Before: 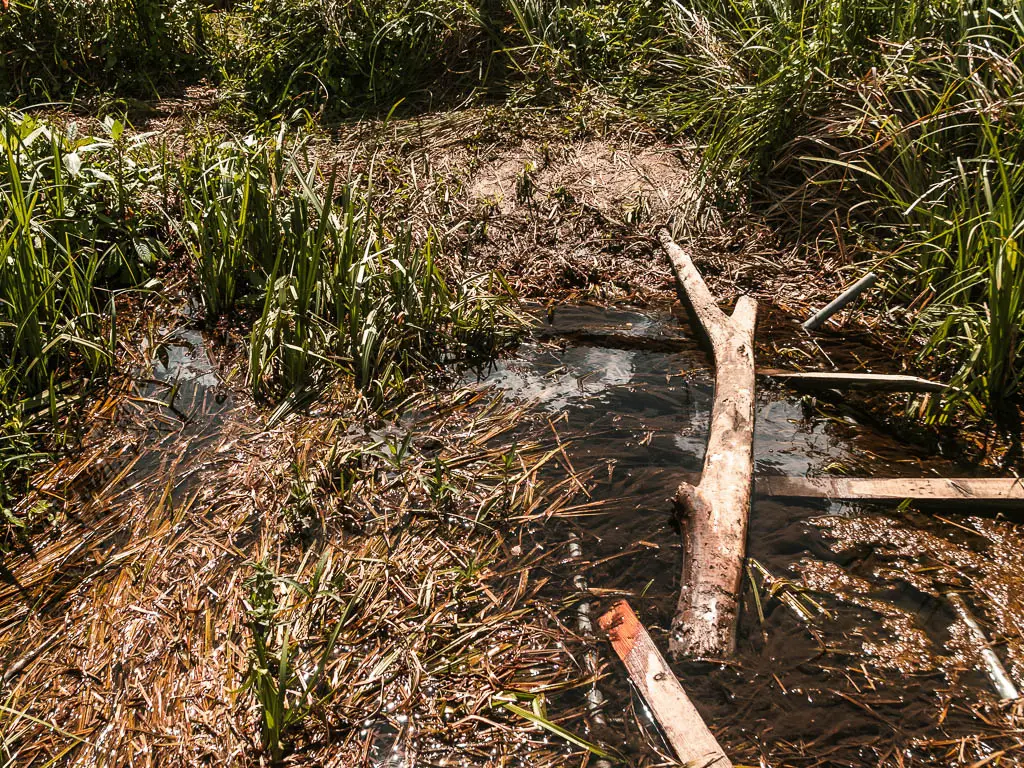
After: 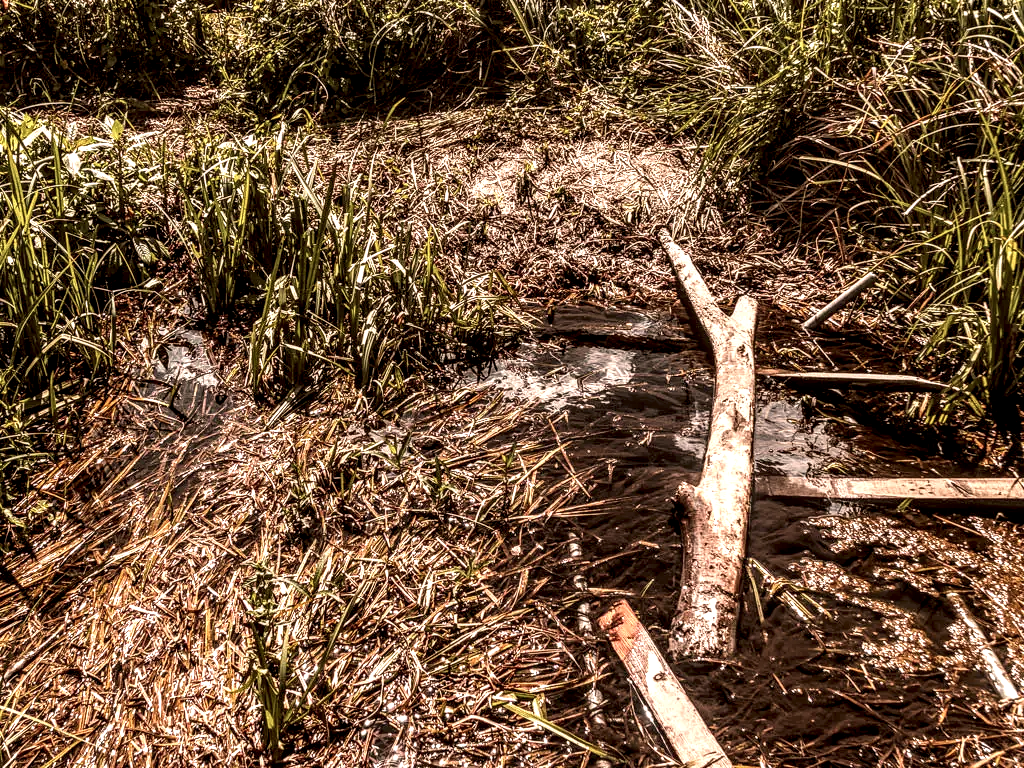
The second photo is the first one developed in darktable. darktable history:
local contrast: detail 203%
color correction: highlights a* 10.23, highlights b* 9.64, shadows a* 9.14, shadows b* 7.74, saturation 0.801
